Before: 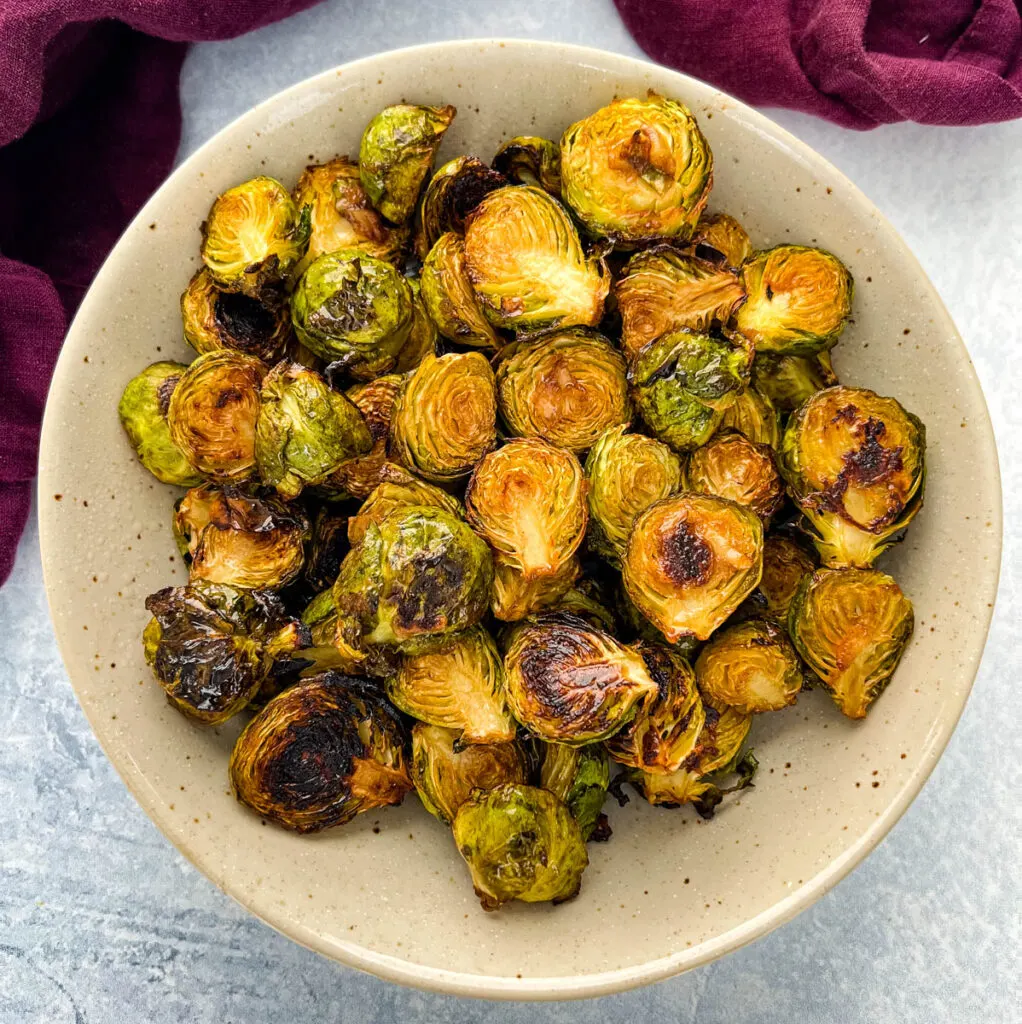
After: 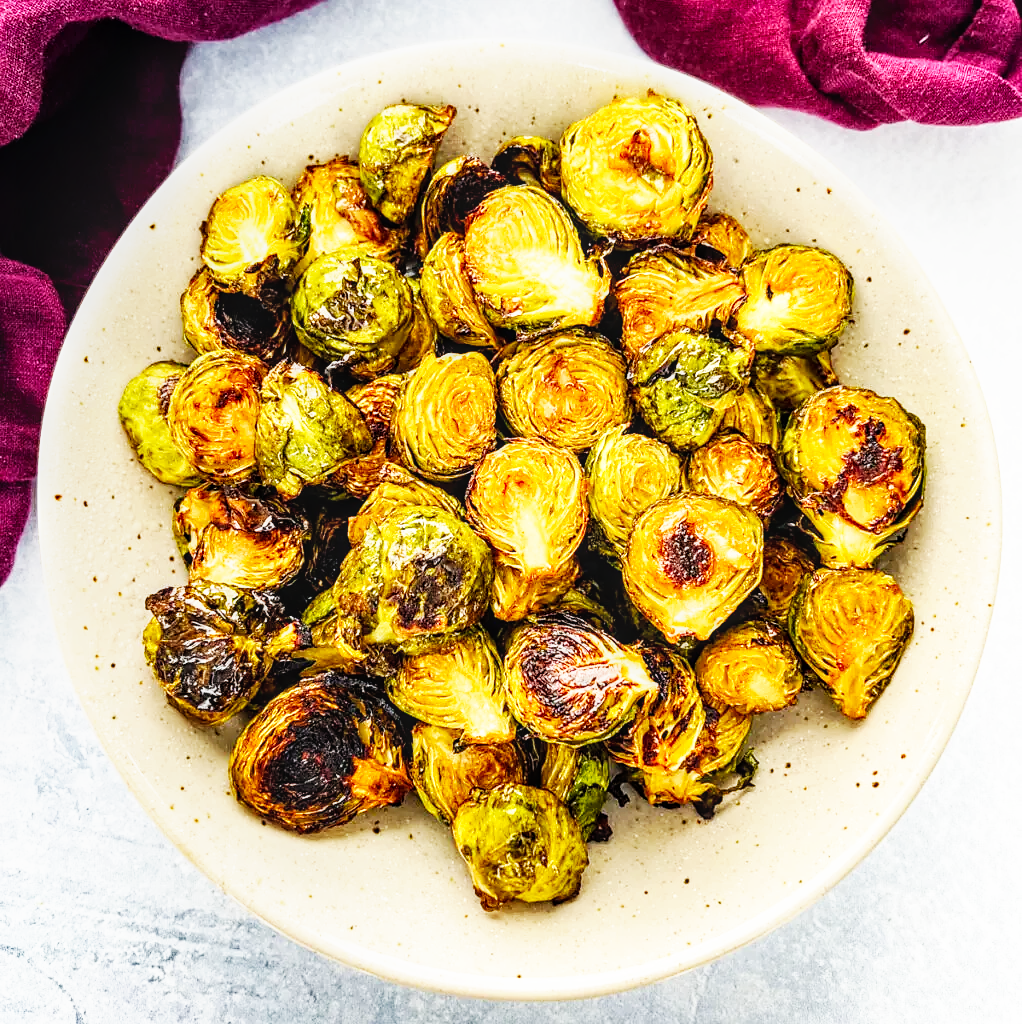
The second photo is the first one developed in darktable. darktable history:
local contrast: on, module defaults
base curve: curves: ch0 [(0, 0) (0.007, 0.004) (0.027, 0.03) (0.046, 0.07) (0.207, 0.54) (0.442, 0.872) (0.673, 0.972) (1, 1)], preserve colors none
sharpen: radius 1.513, amount 0.375, threshold 1.702
